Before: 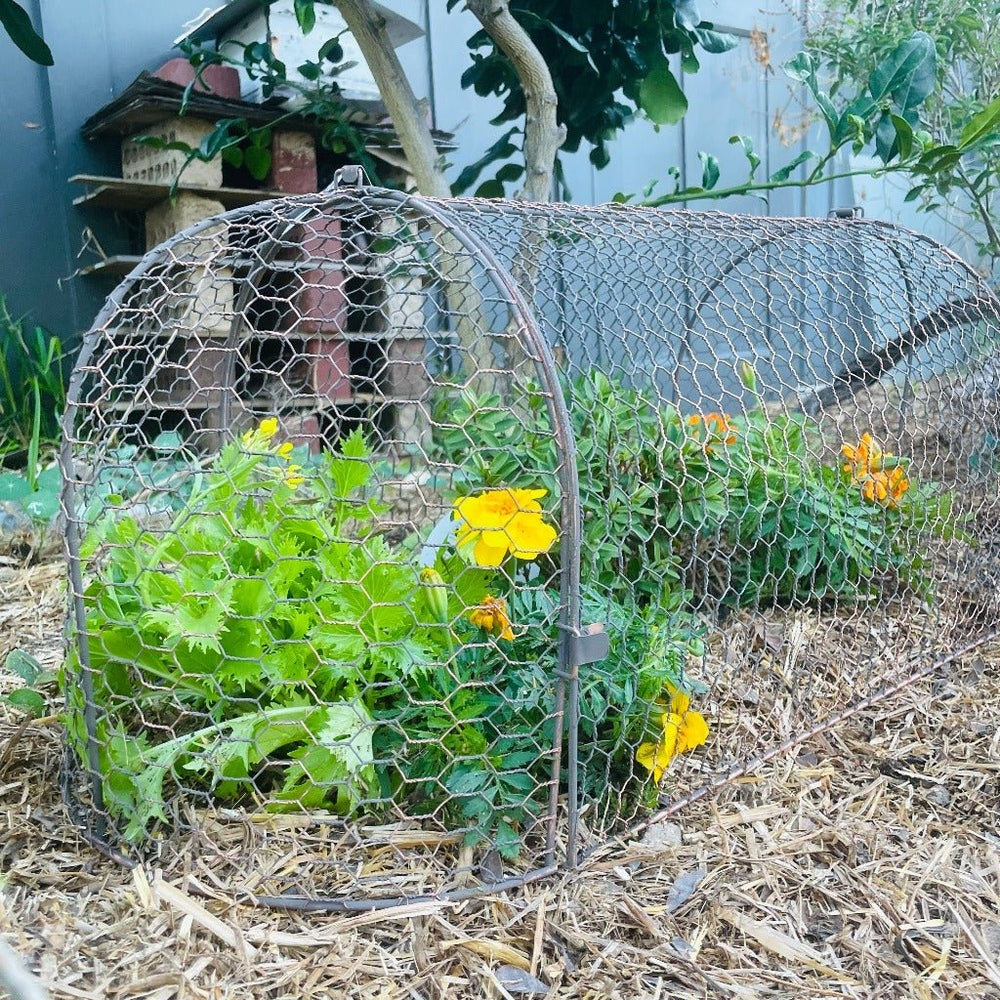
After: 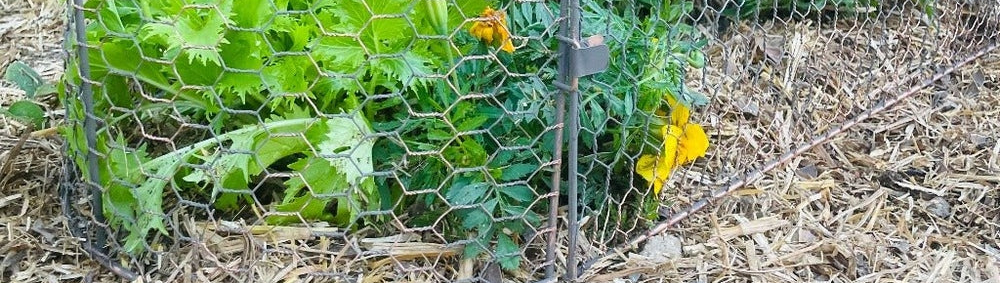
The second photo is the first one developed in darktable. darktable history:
crop and rotate: top 58.829%, bottom 12.809%
